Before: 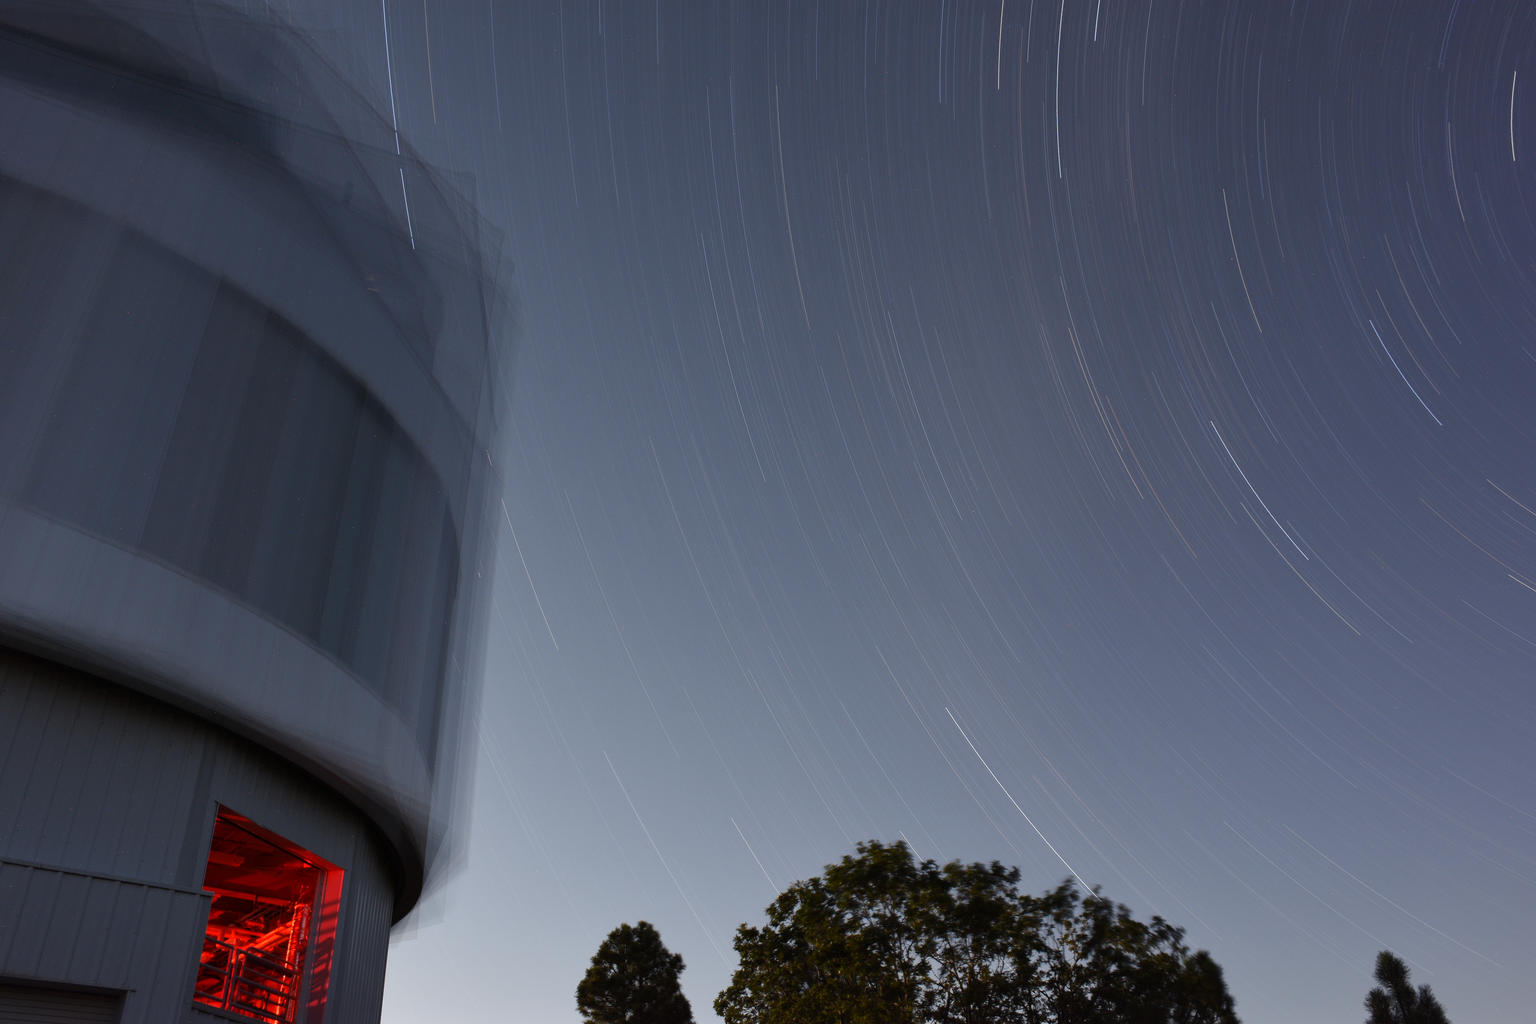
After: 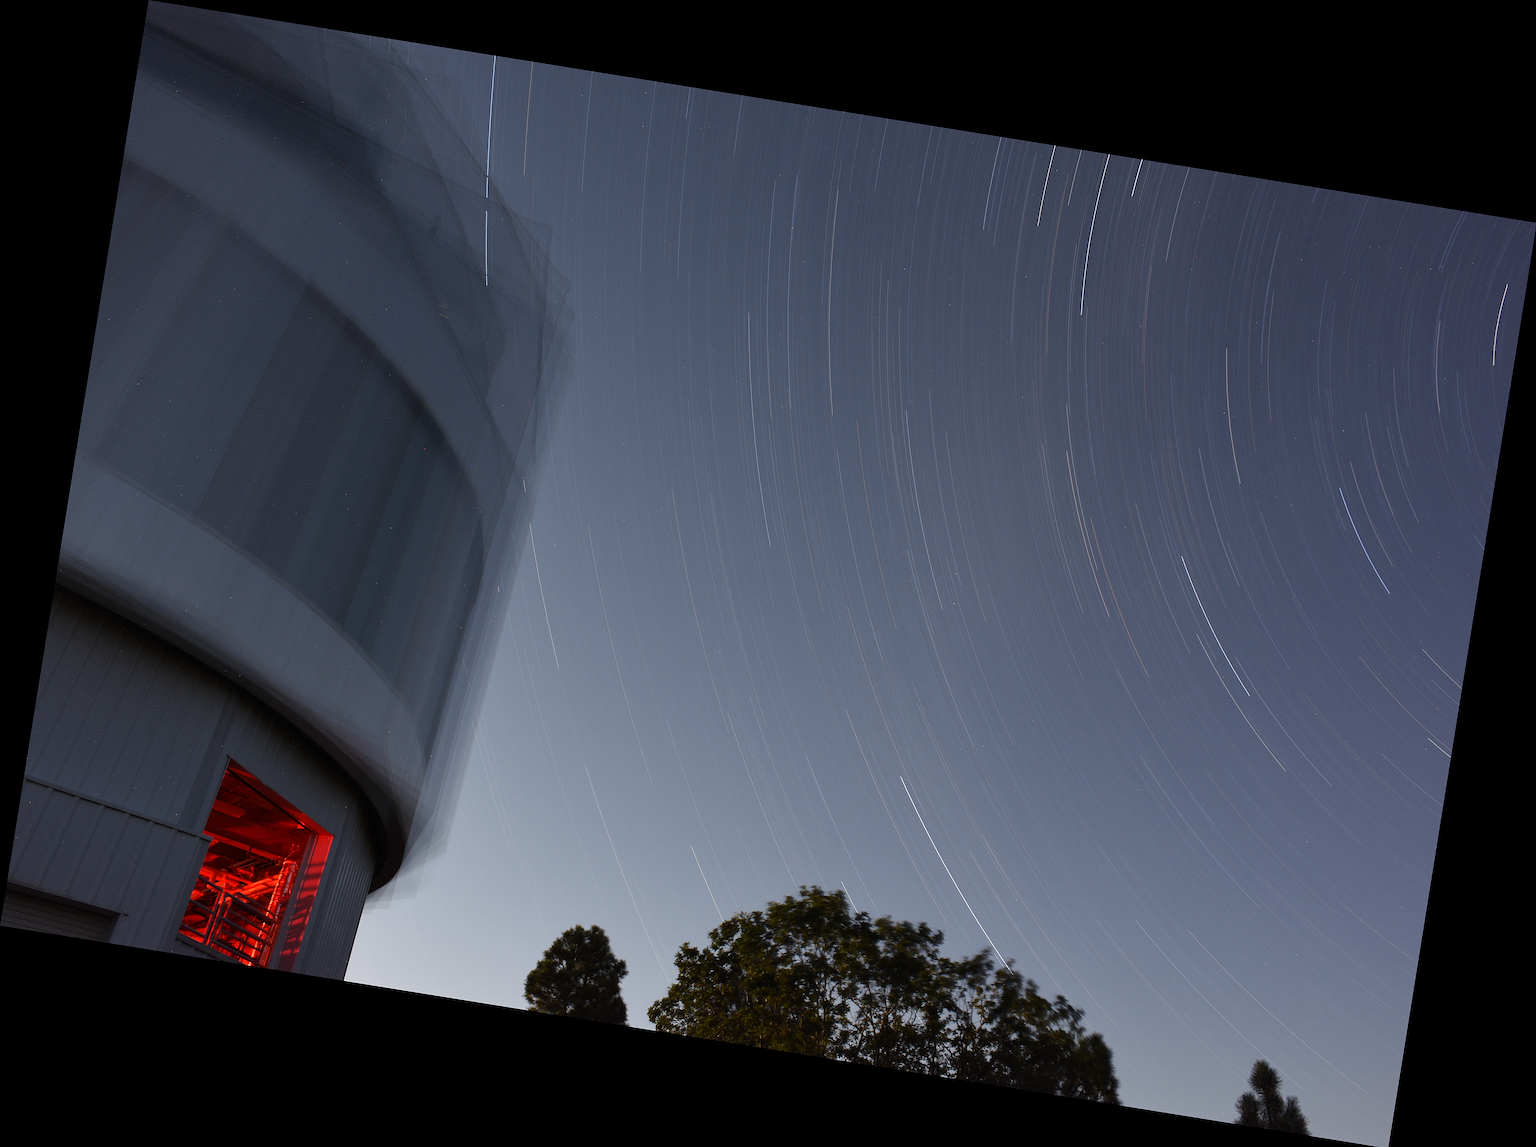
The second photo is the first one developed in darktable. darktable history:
rotate and perspective: rotation 9.12°, automatic cropping off
sharpen: on, module defaults
